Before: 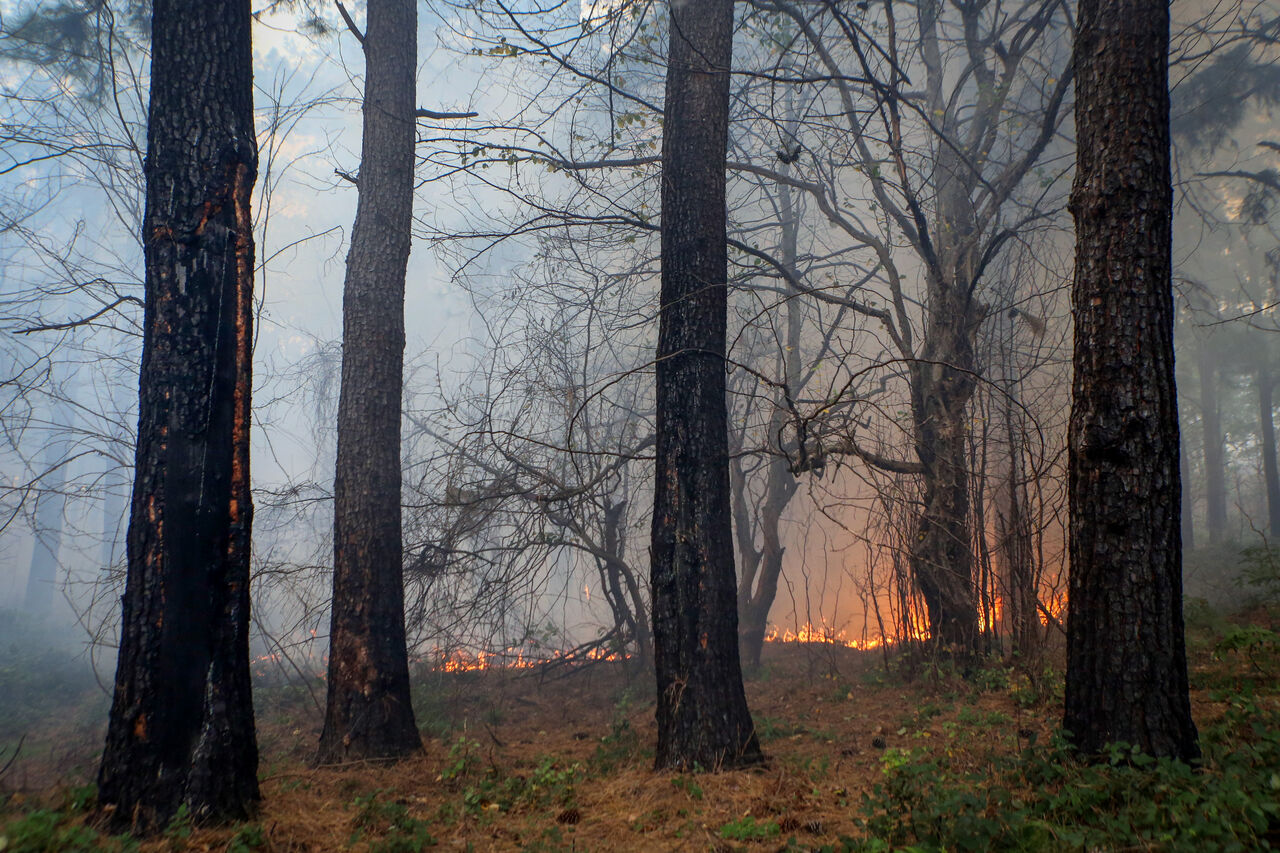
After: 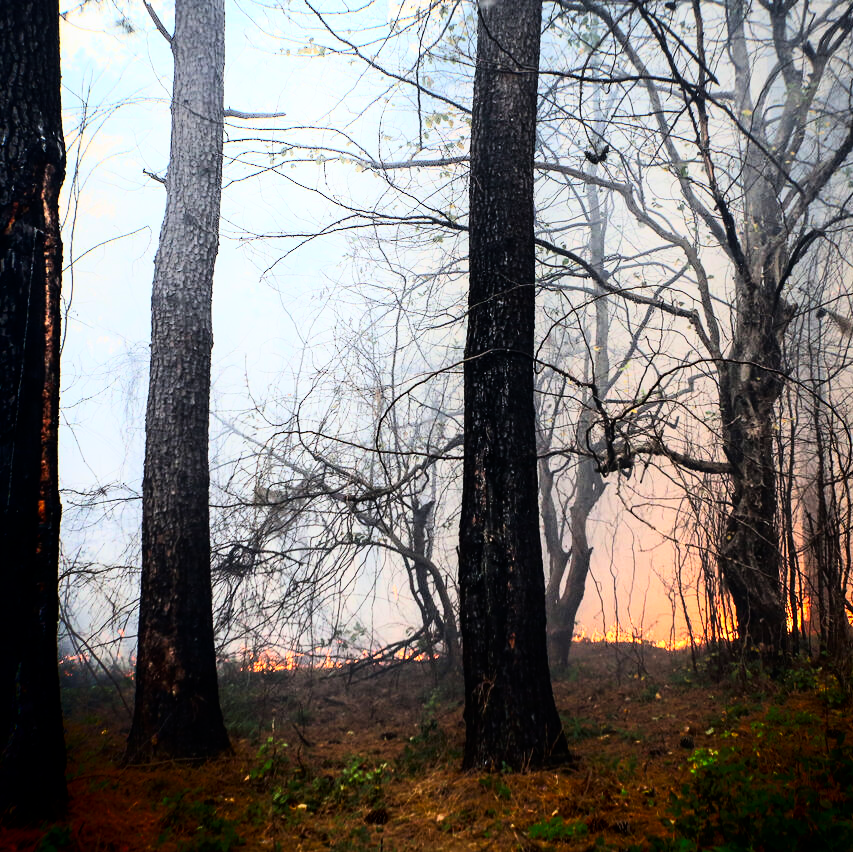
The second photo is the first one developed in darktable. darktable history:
crop and rotate: left 15.055%, right 18.278%
shadows and highlights: shadows -90, highlights 90, soften with gaussian
rgb curve: curves: ch0 [(0, 0) (0.21, 0.15) (0.24, 0.21) (0.5, 0.75) (0.75, 0.96) (0.89, 0.99) (1, 1)]; ch1 [(0, 0.02) (0.21, 0.13) (0.25, 0.2) (0.5, 0.67) (0.75, 0.9) (0.89, 0.97) (1, 1)]; ch2 [(0, 0.02) (0.21, 0.13) (0.25, 0.2) (0.5, 0.67) (0.75, 0.9) (0.89, 0.97) (1, 1)], compensate middle gray true
